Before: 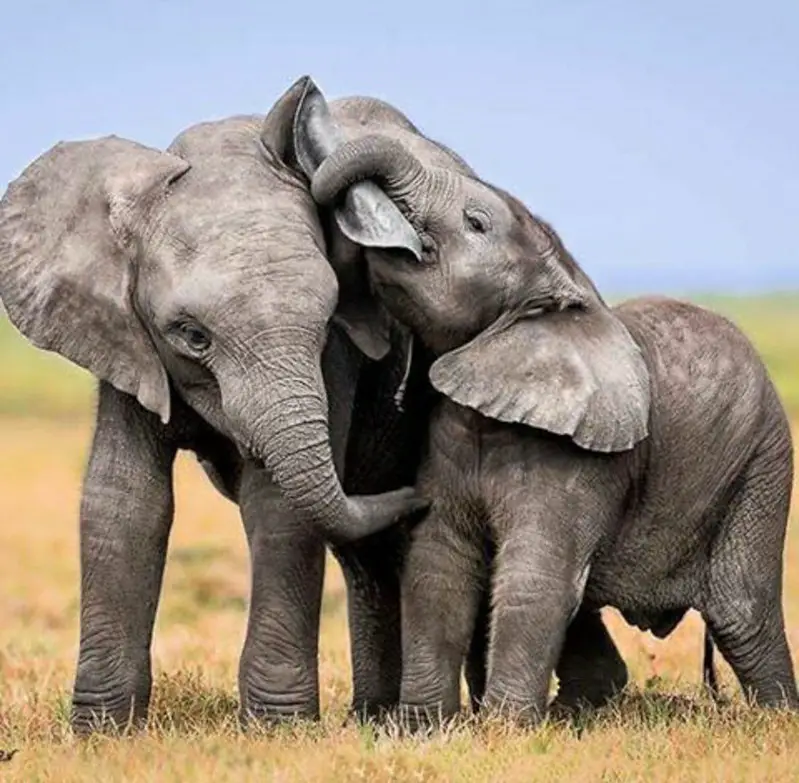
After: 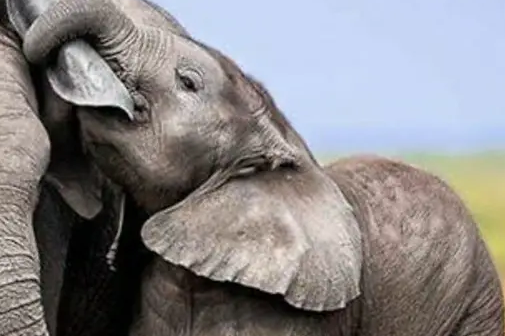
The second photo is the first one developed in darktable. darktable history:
crop: left 36.134%, top 18.087%, right 0.646%, bottom 38.971%
